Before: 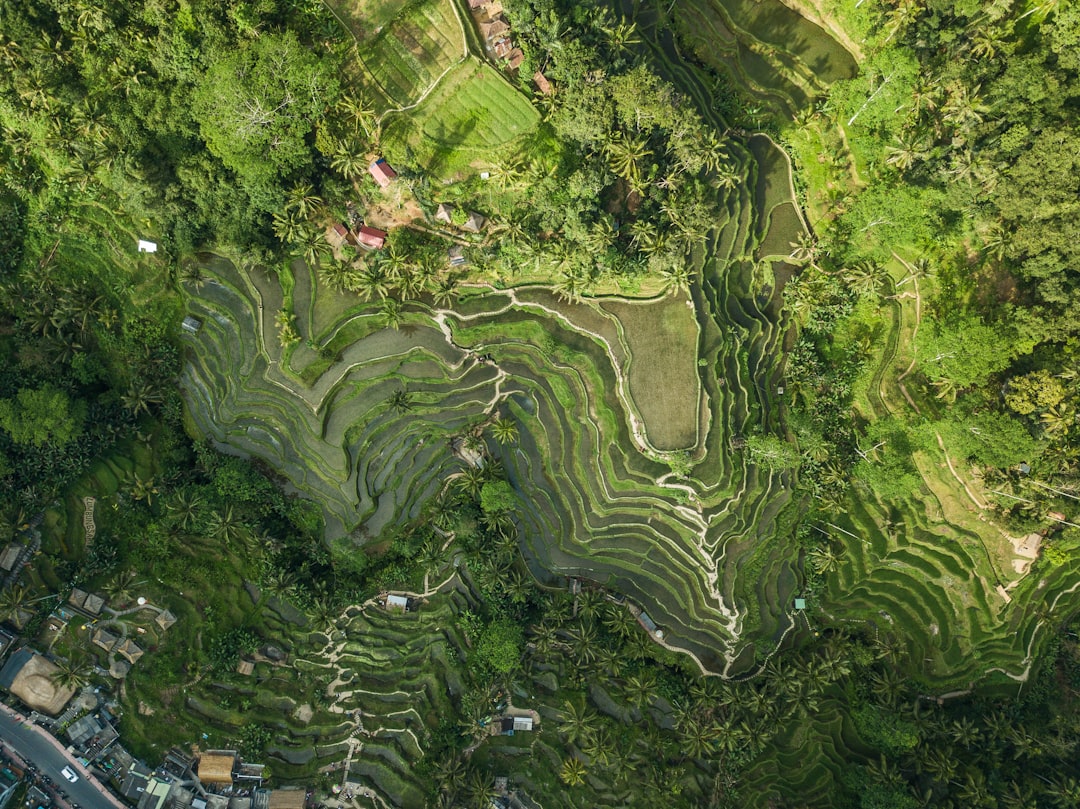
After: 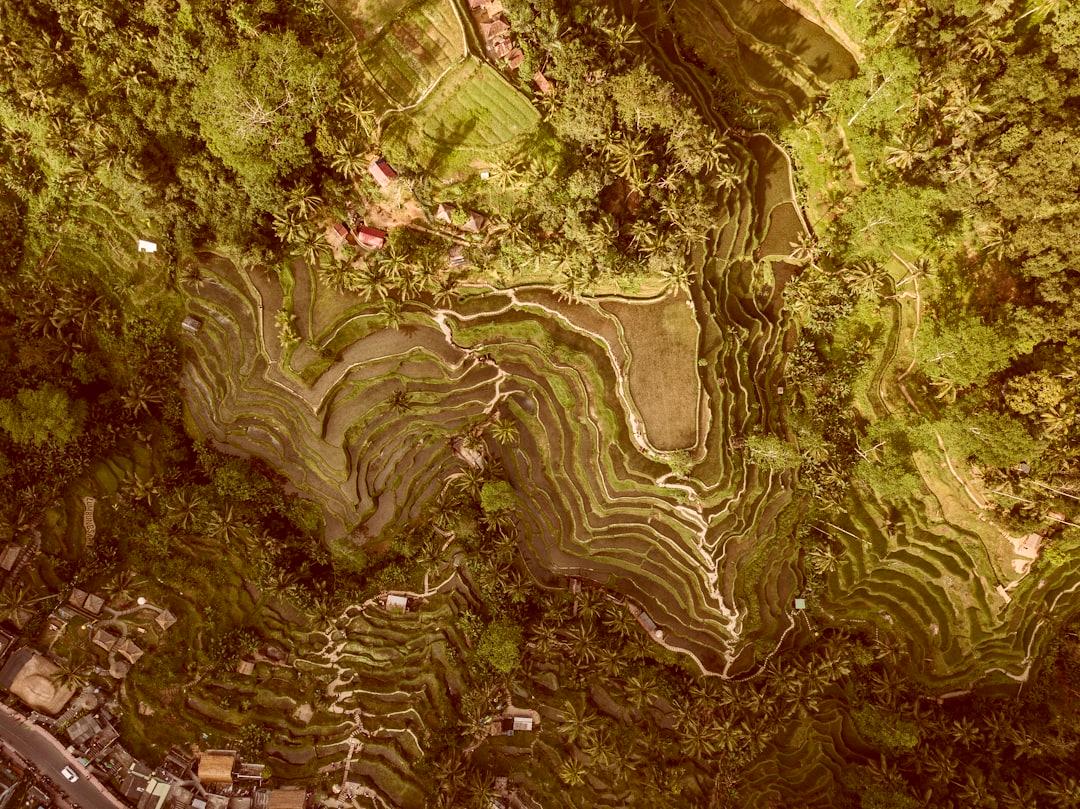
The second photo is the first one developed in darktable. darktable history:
color correction: highlights a* 9.03, highlights b* 8.71, shadows a* 40, shadows b* 40, saturation 0.8
local contrast: mode bilateral grid, contrast 20, coarseness 50, detail 120%, midtone range 0.2
